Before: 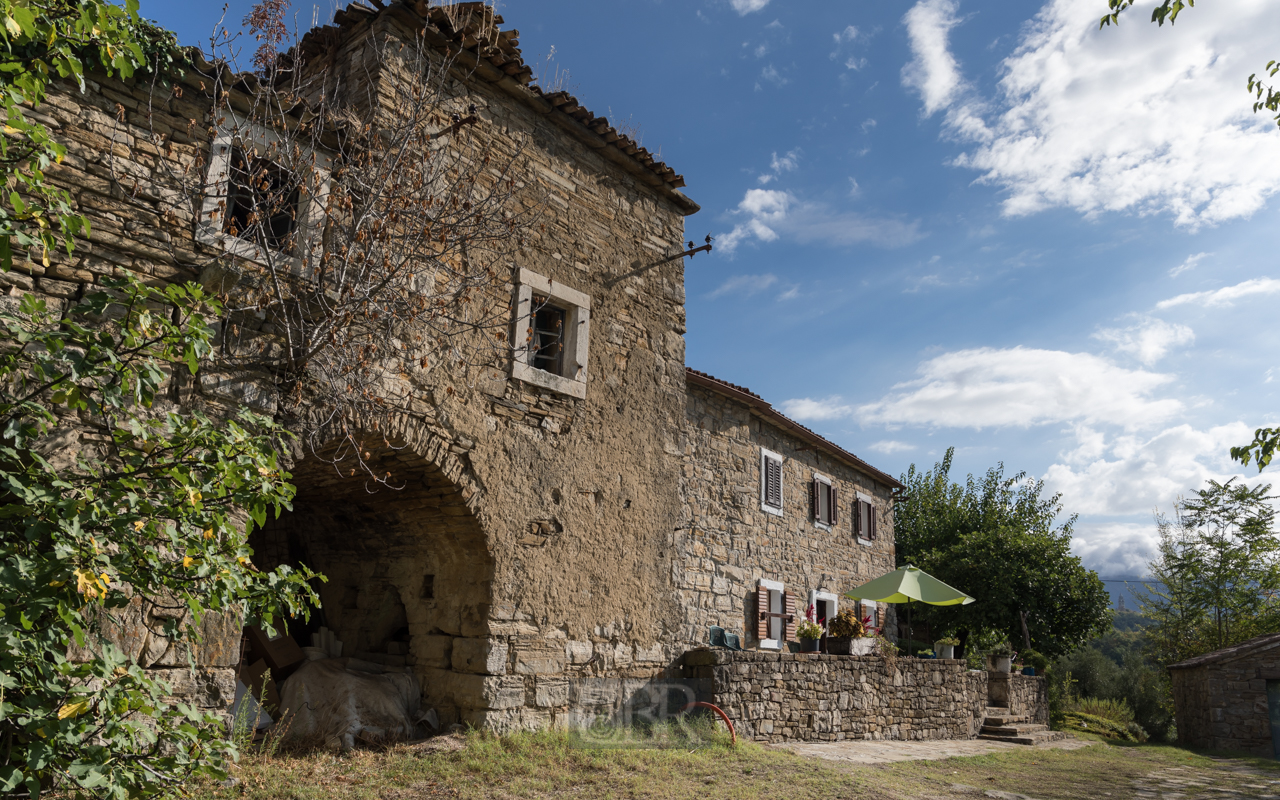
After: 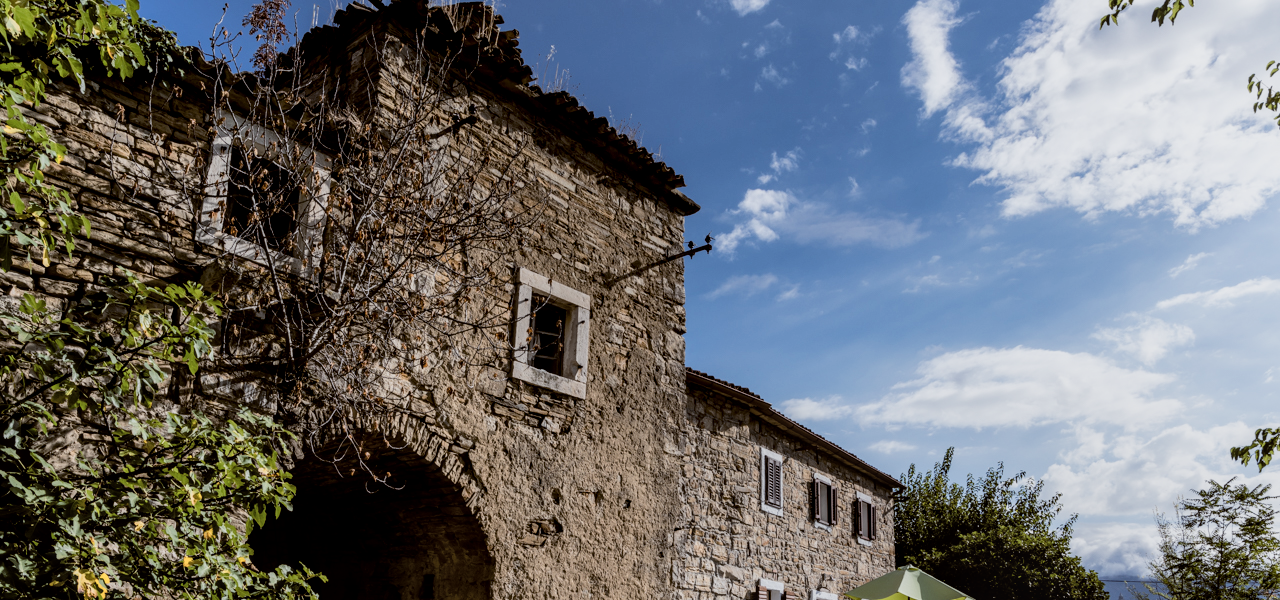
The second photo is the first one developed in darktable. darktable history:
color balance: lift [1, 1.015, 1.004, 0.985], gamma [1, 0.958, 0.971, 1.042], gain [1, 0.956, 0.977, 1.044]
filmic rgb: black relative exposure -5 EV, hardness 2.88, contrast 1.3, highlights saturation mix -30%
tone equalizer: on, module defaults
crop: bottom 24.988%
local contrast: on, module defaults
color zones: curves: ch0 [(0, 0.558) (0.143, 0.559) (0.286, 0.529) (0.429, 0.505) (0.571, 0.5) (0.714, 0.5) (0.857, 0.5) (1, 0.558)]; ch1 [(0, 0.469) (0.01, 0.469) (0.12, 0.446) (0.248, 0.469) (0.5, 0.5) (0.748, 0.5) (0.99, 0.469) (1, 0.469)]
